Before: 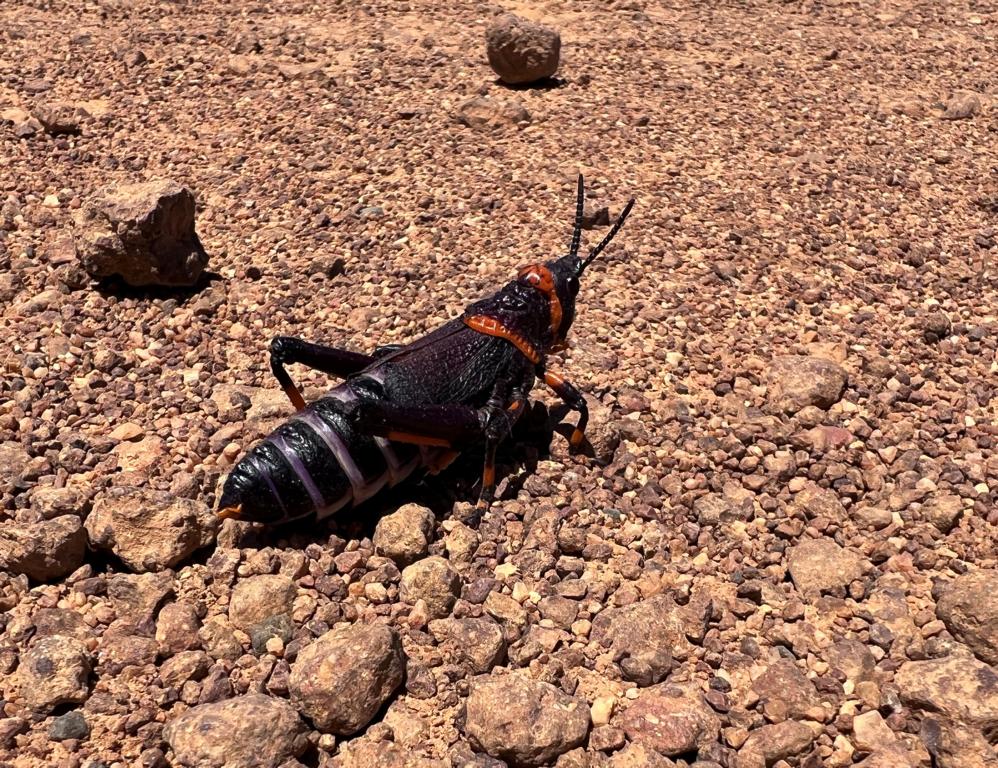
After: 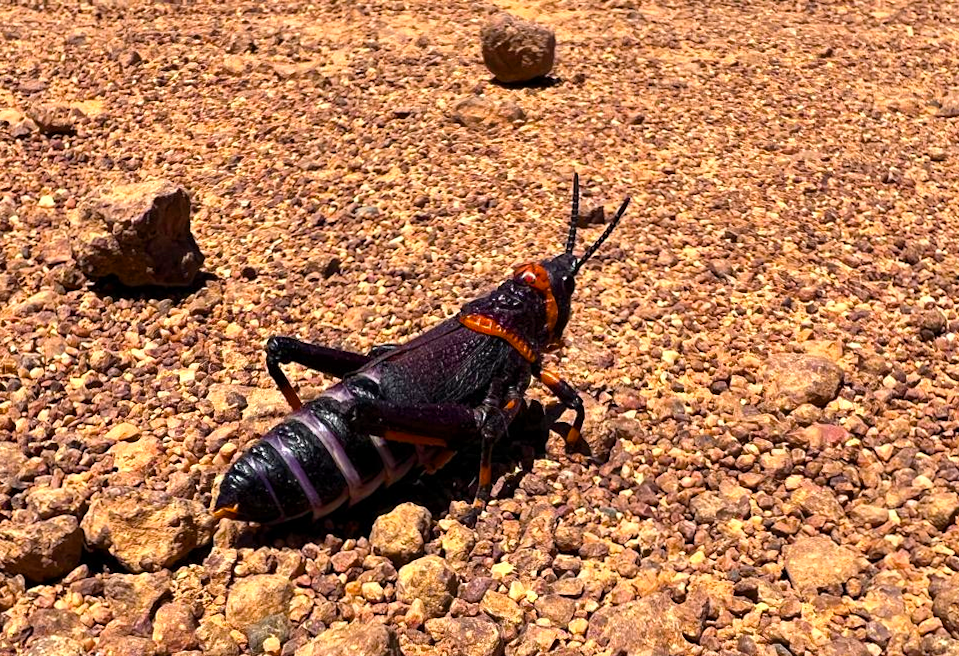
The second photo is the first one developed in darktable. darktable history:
crop and rotate: angle 0.2°, left 0.275%, right 3.127%, bottom 14.18%
color balance rgb: perceptual saturation grading › global saturation 36%, perceptual brilliance grading › global brilliance 10%, global vibrance 20%
